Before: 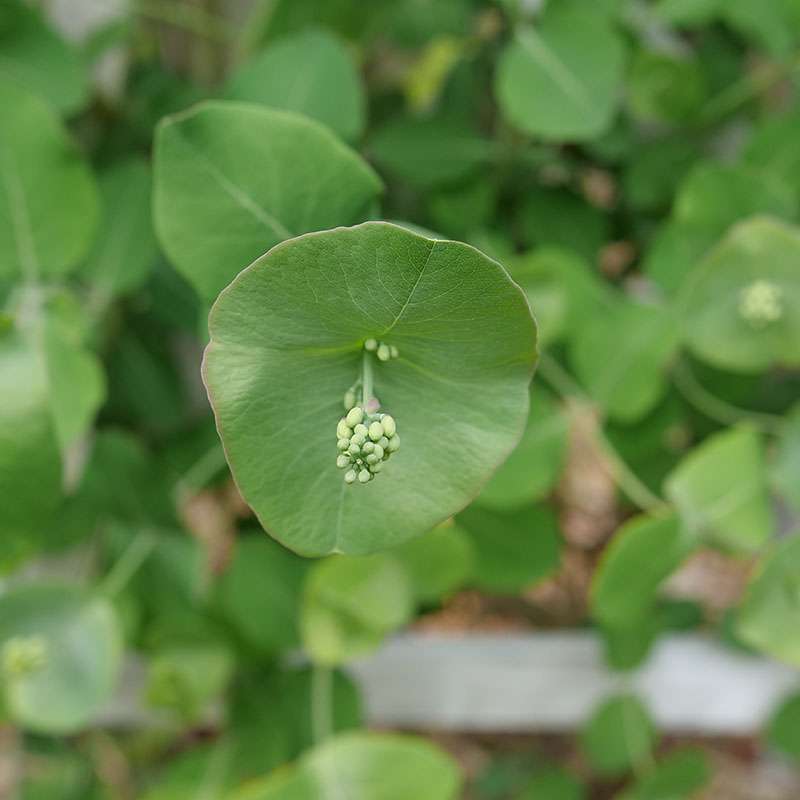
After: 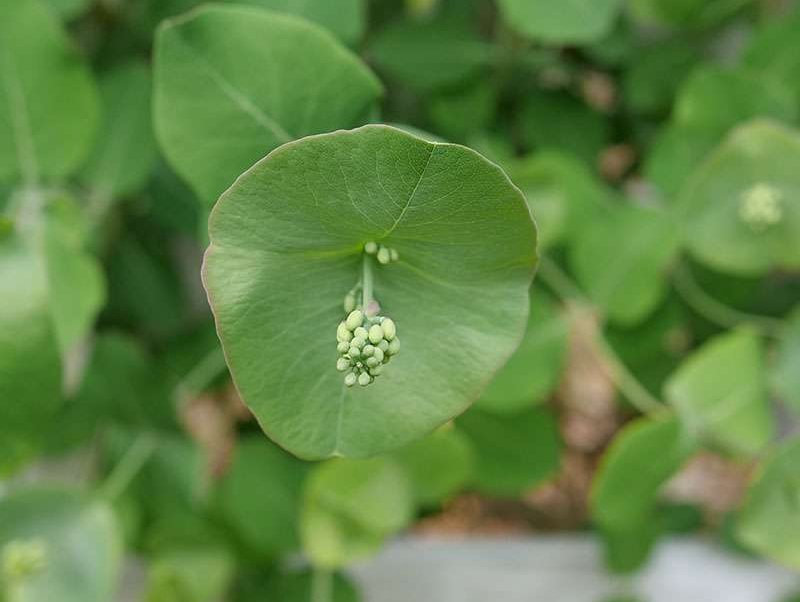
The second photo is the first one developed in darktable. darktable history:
exposure: black level correction 0.001, compensate highlight preservation false
shadows and highlights: low approximation 0.01, soften with gaussian
crop and rotate: top 12.293%, bottom 12.437%
